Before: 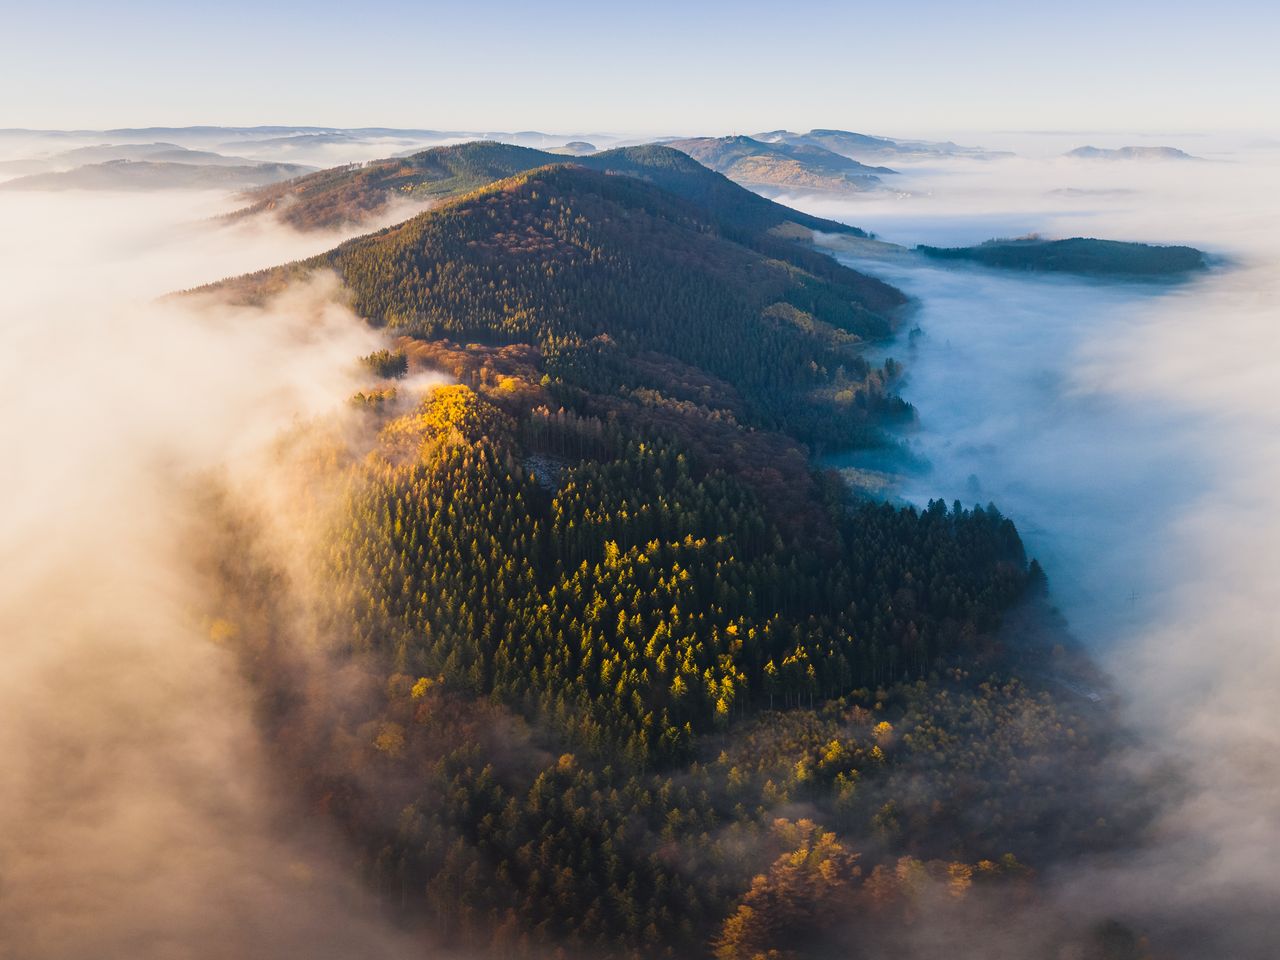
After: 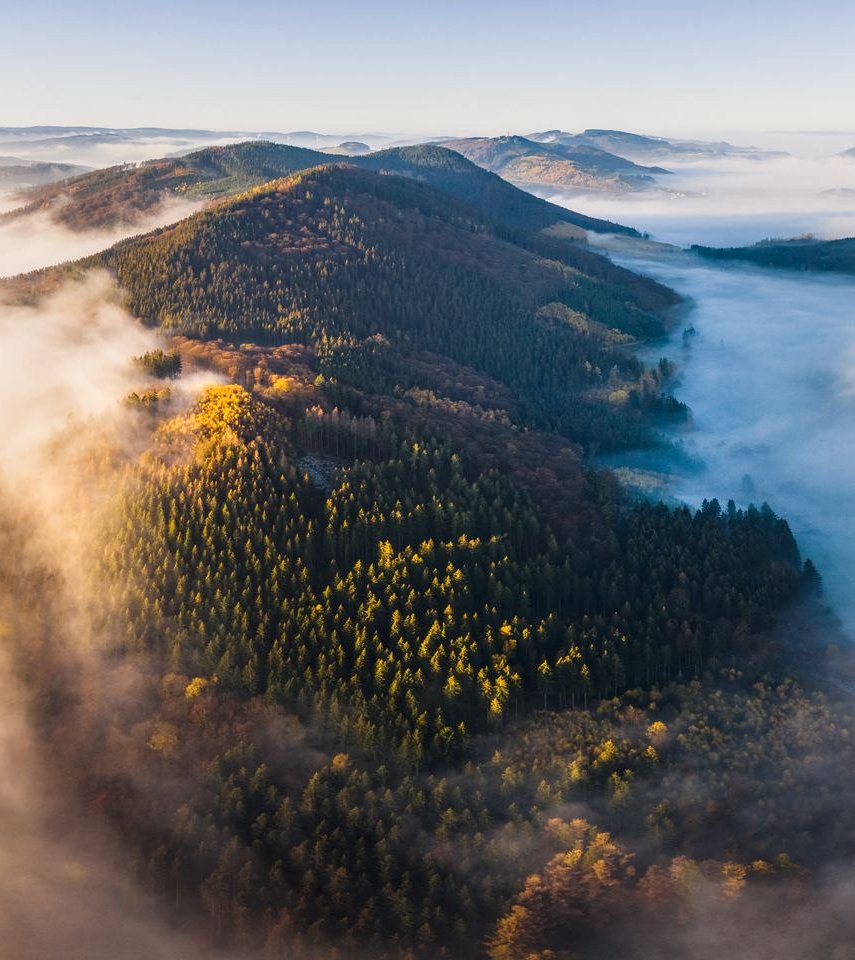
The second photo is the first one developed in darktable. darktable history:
crop and rotate: left 17.732%, right 15.423%
local contrast: on, module defaults
